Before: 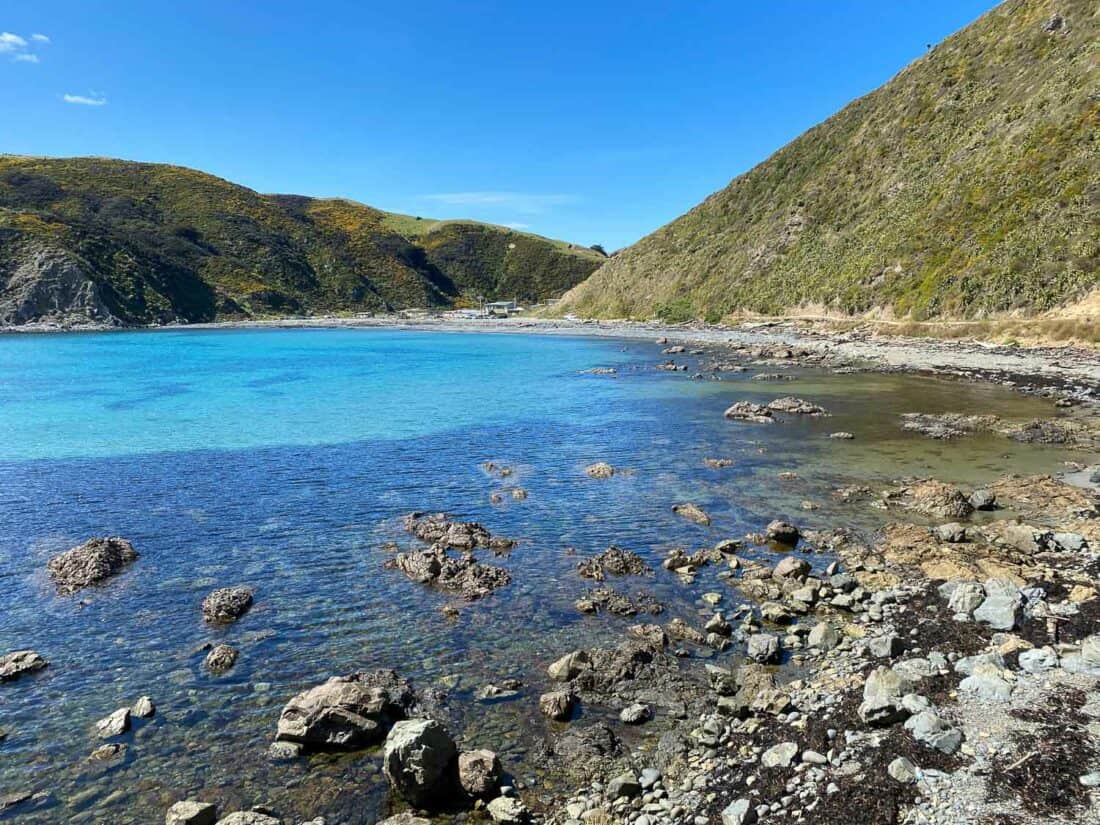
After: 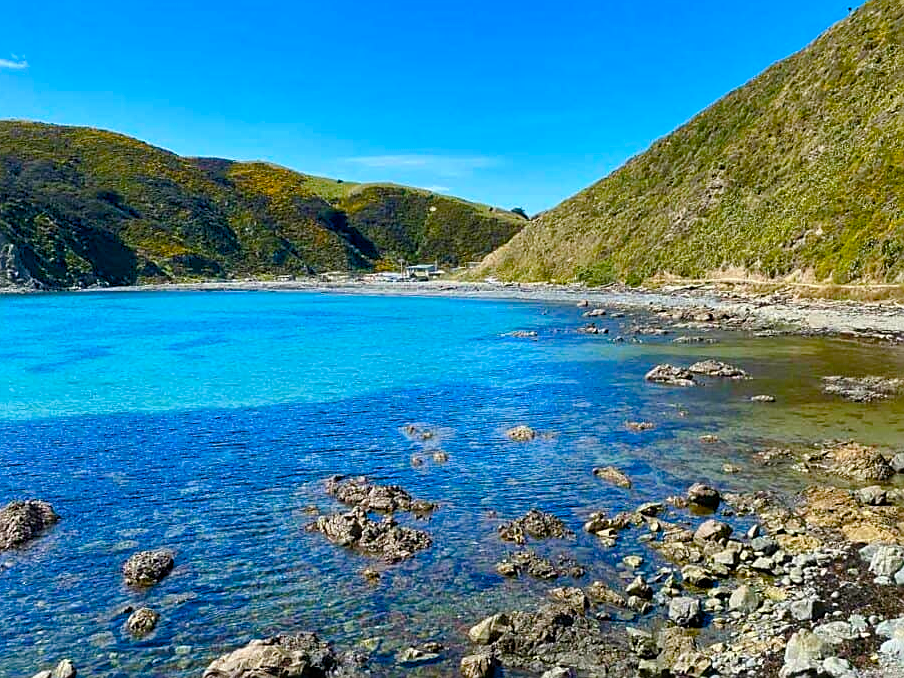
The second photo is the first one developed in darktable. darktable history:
crop and rotate: left 7.196%, top 4.574%, right 10.605%, bottom 13.178%
color balance rgb: perceptual saturation grading › global saturation 20%, perceptual saturation grading › highlights -25%, perceptual saturation grading › shadows 50.52%, global vibrance 40.24%
shadows and highlights: low approximation 0.01, soften with gaussian
sharpen: on, module defaults
